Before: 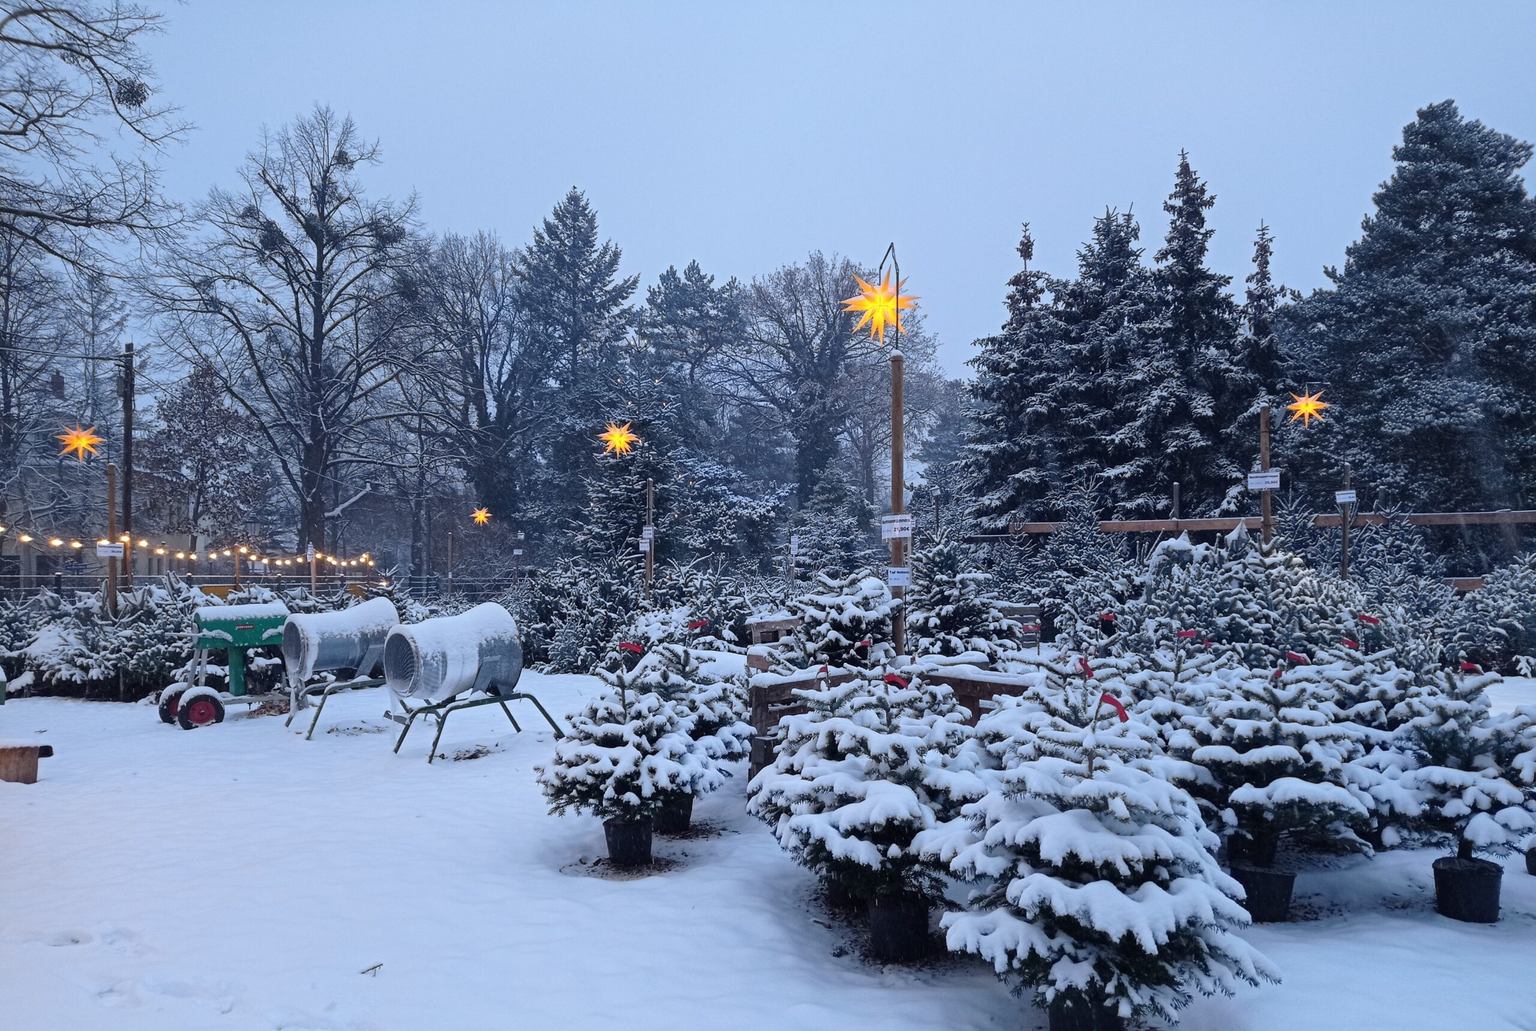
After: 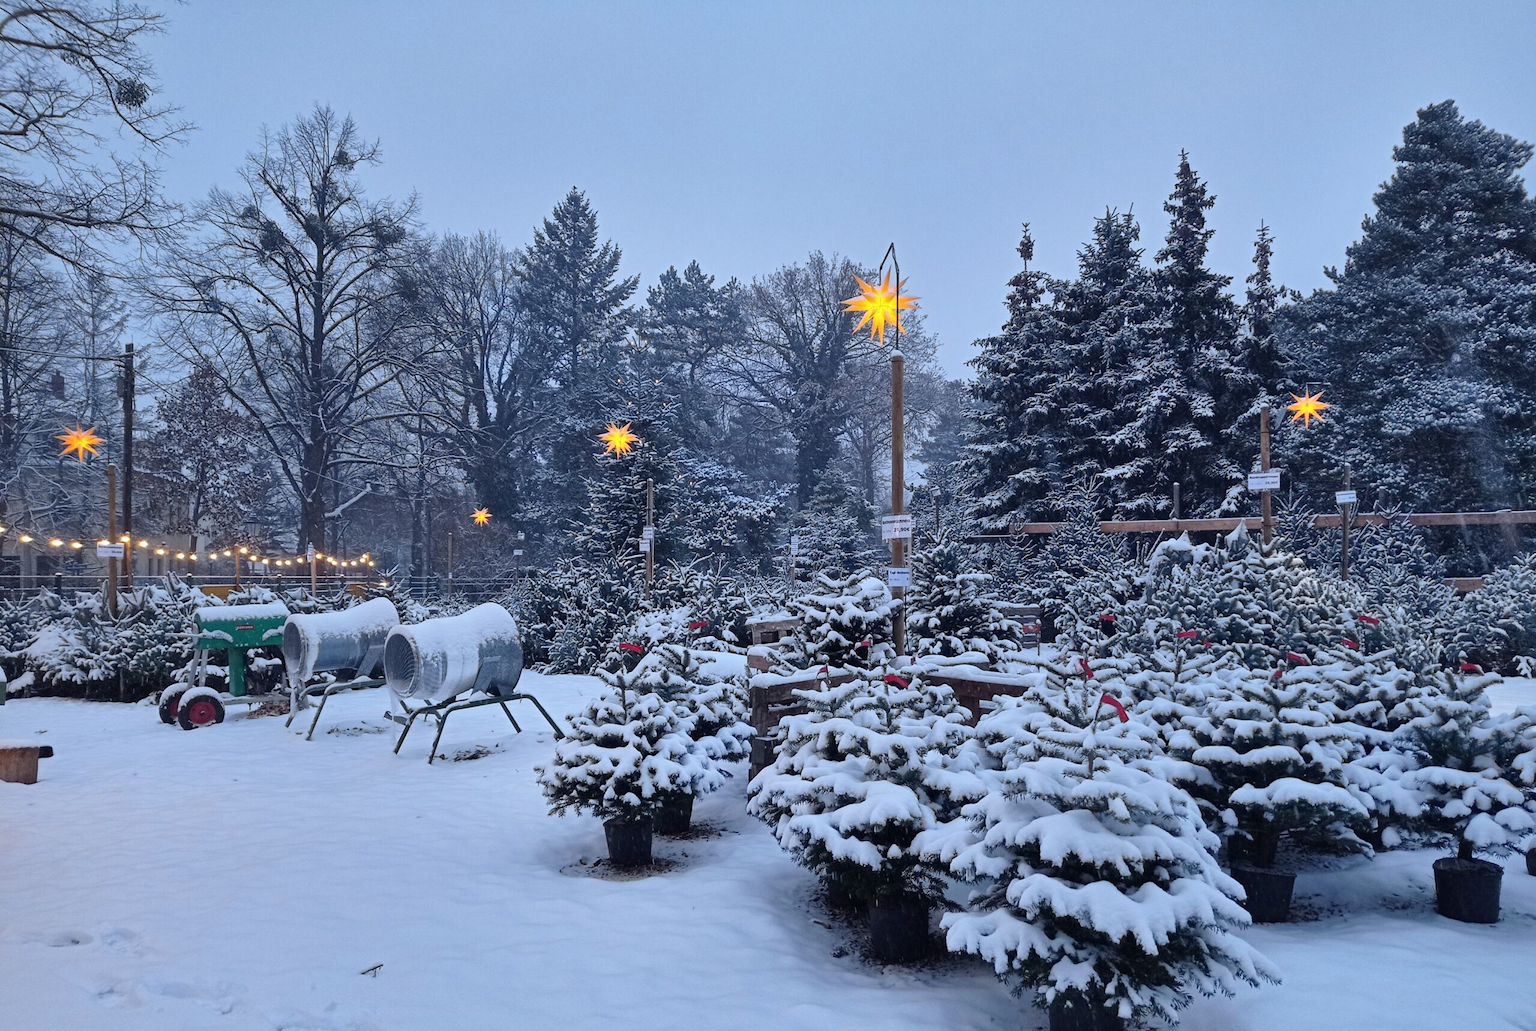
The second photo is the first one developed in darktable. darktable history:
shadows and highlights: shadows color adjustment 97.98%, highlights color adjustment 58.05%, soften with gaussian
